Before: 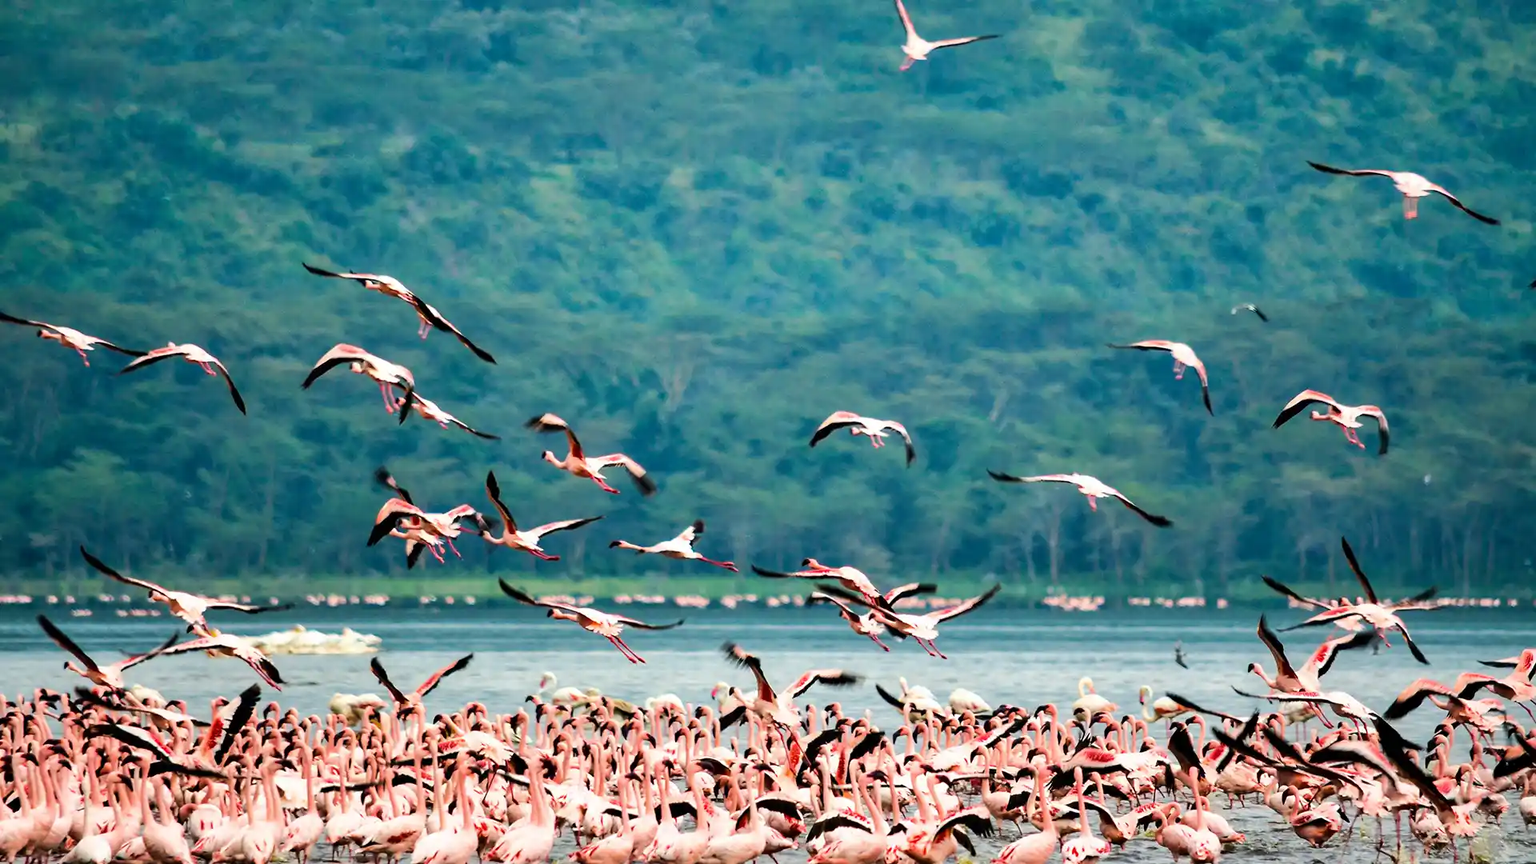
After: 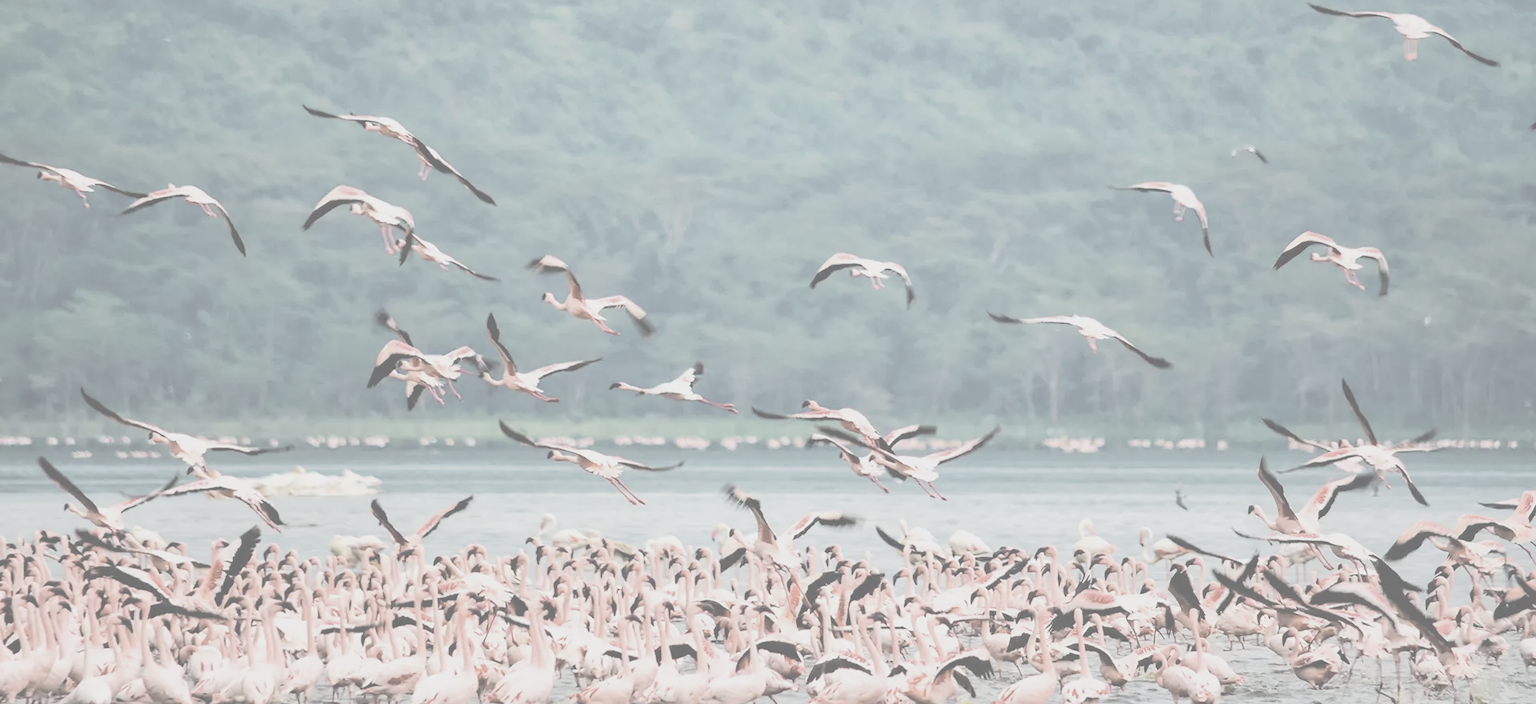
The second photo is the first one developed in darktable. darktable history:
crop and rotate: top 18.507%
contrast brightness saturation: contrast -0.32, brightness 0.75, saturation -0.78
